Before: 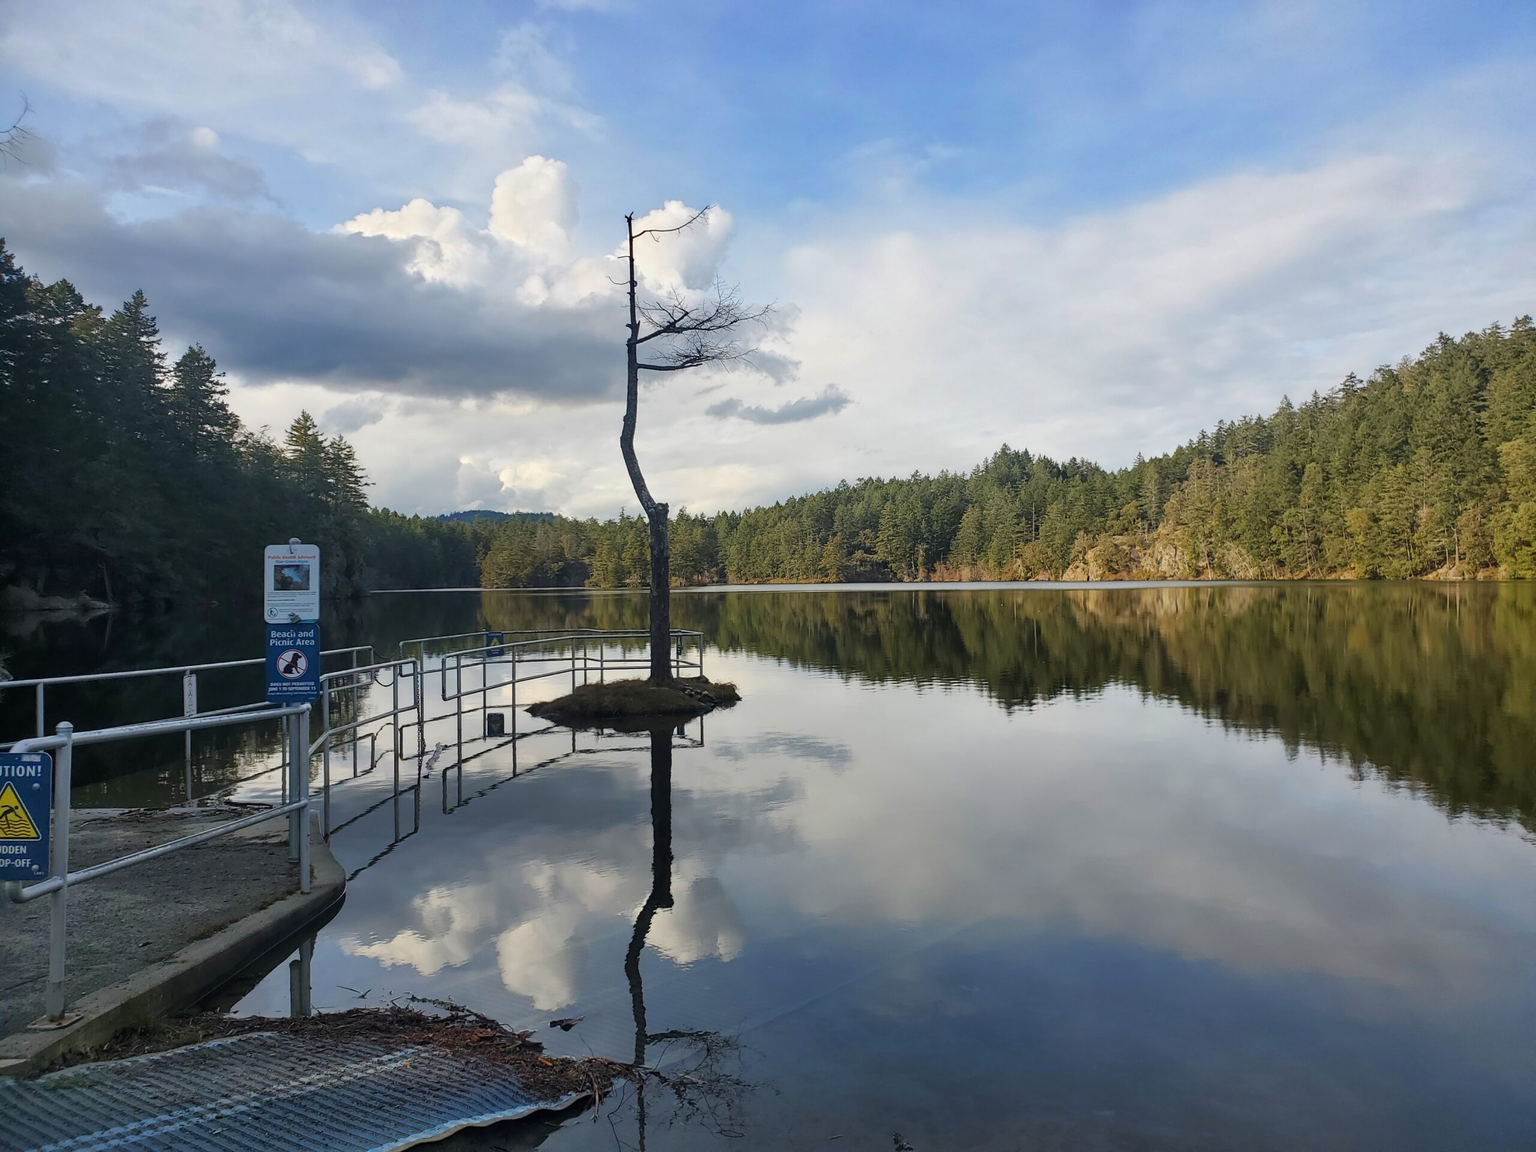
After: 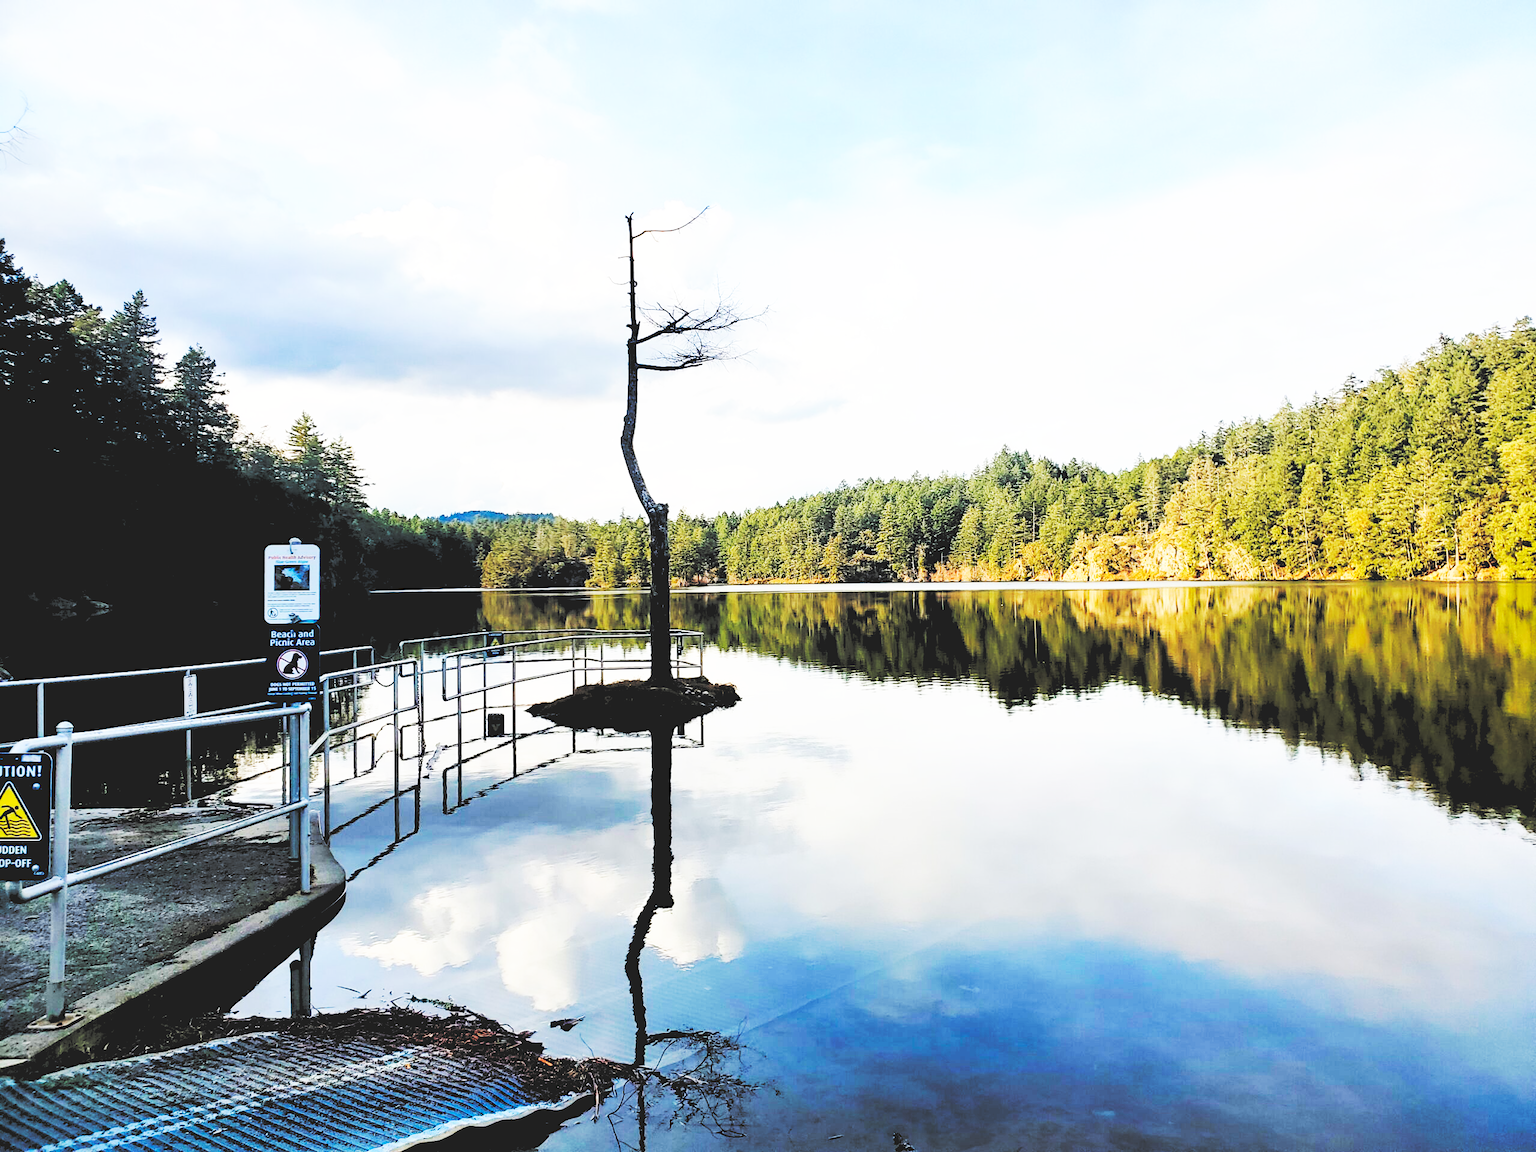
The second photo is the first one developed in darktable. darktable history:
exposure: exposure -0.116 EV, compensate exposure bias true, compensate highlight preservation false
base curve: curves: ch0 [(0, 0.015) (0.085, 0.116) (0.134, 0.298) (0.19, 0.545) (0.296, 0.764) (0.599, 0.982) (1, 1)], preserve colors none
rgb levels: levels [[0.027, 0.429, 0.996], [0, 0.5, 1], [0, 0.5, 1]]
